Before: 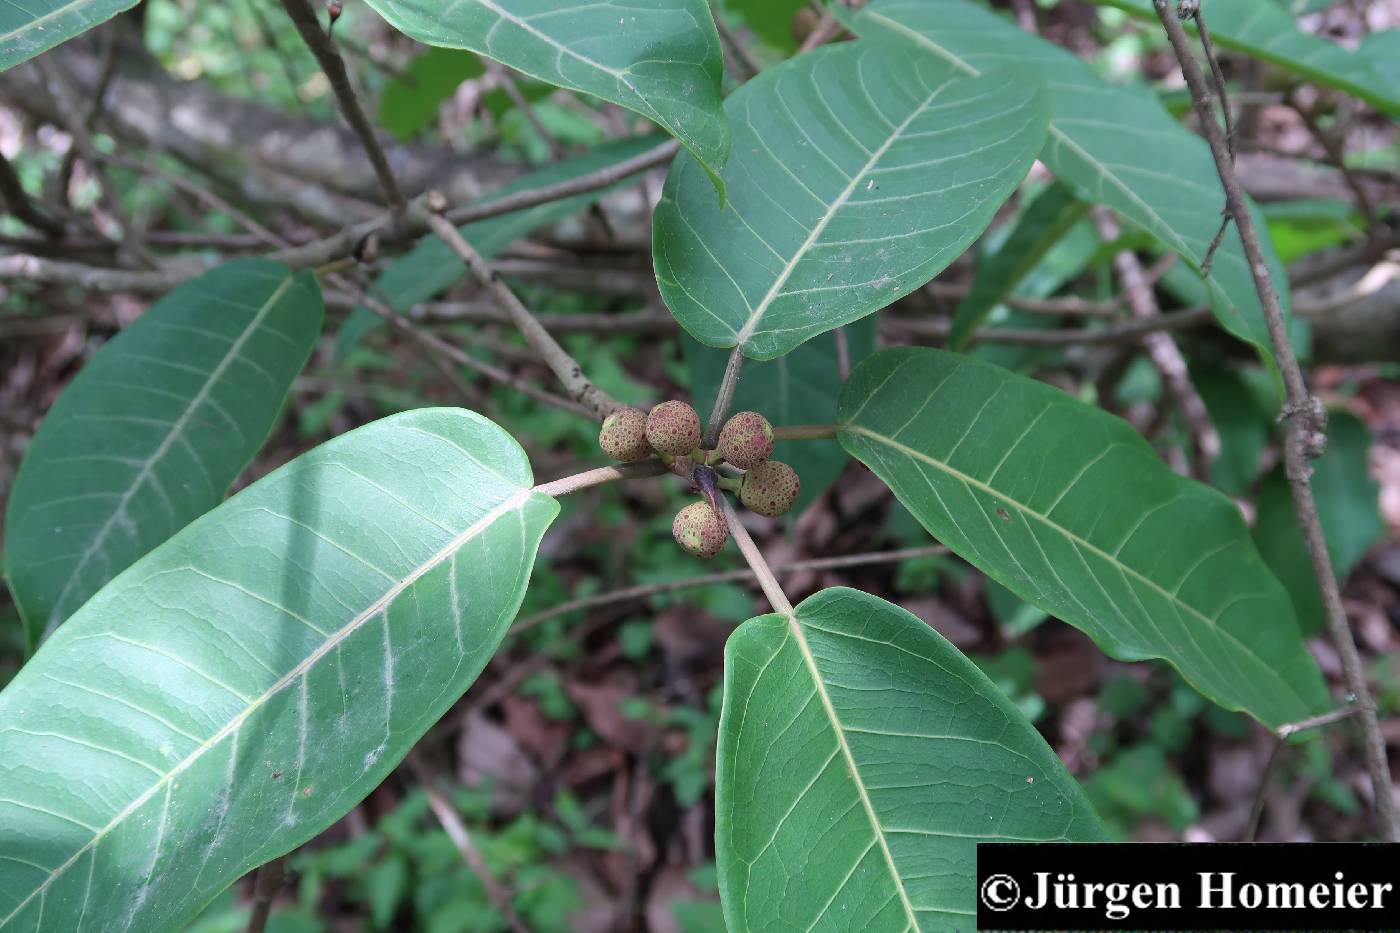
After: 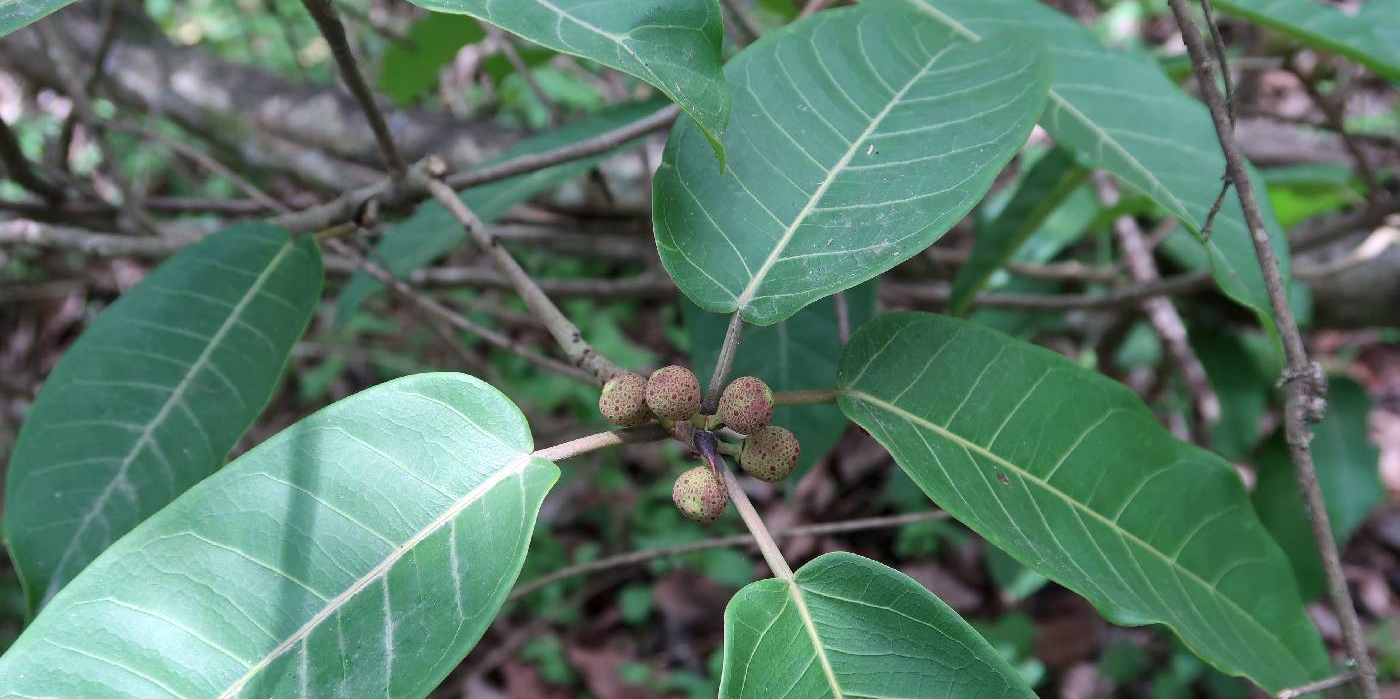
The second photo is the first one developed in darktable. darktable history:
crop: top 3.857%, bottom 21.132%
local contrast: mode bilateral grid, contrast 20, coarseness 50, detail 120%, midtone range 0.2
